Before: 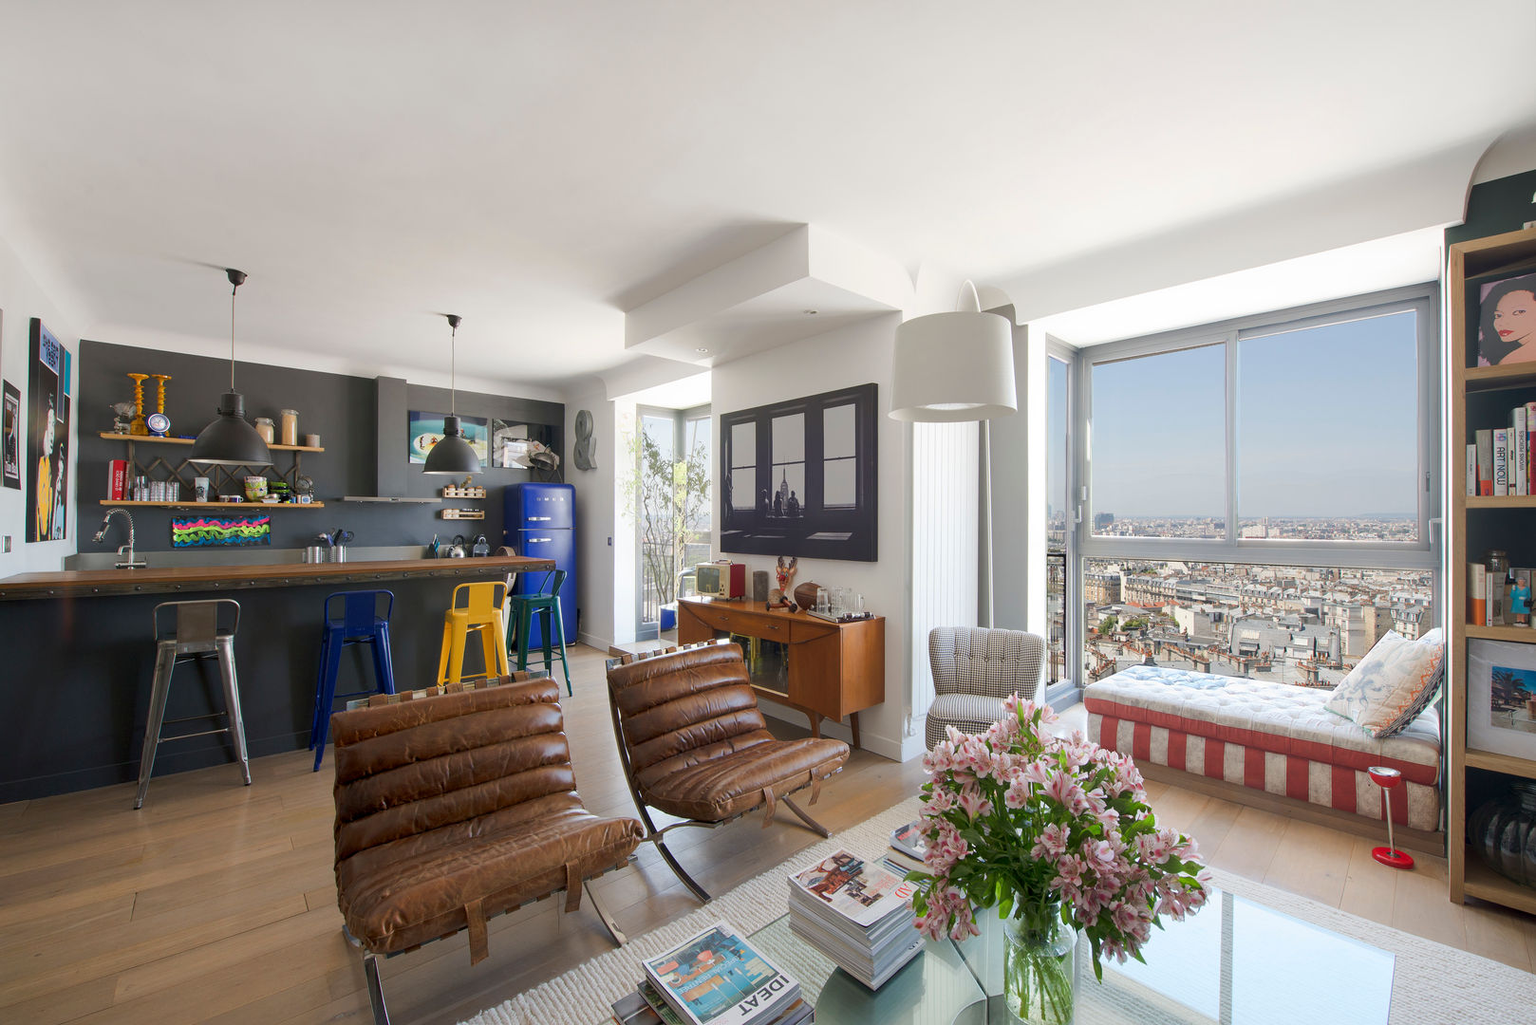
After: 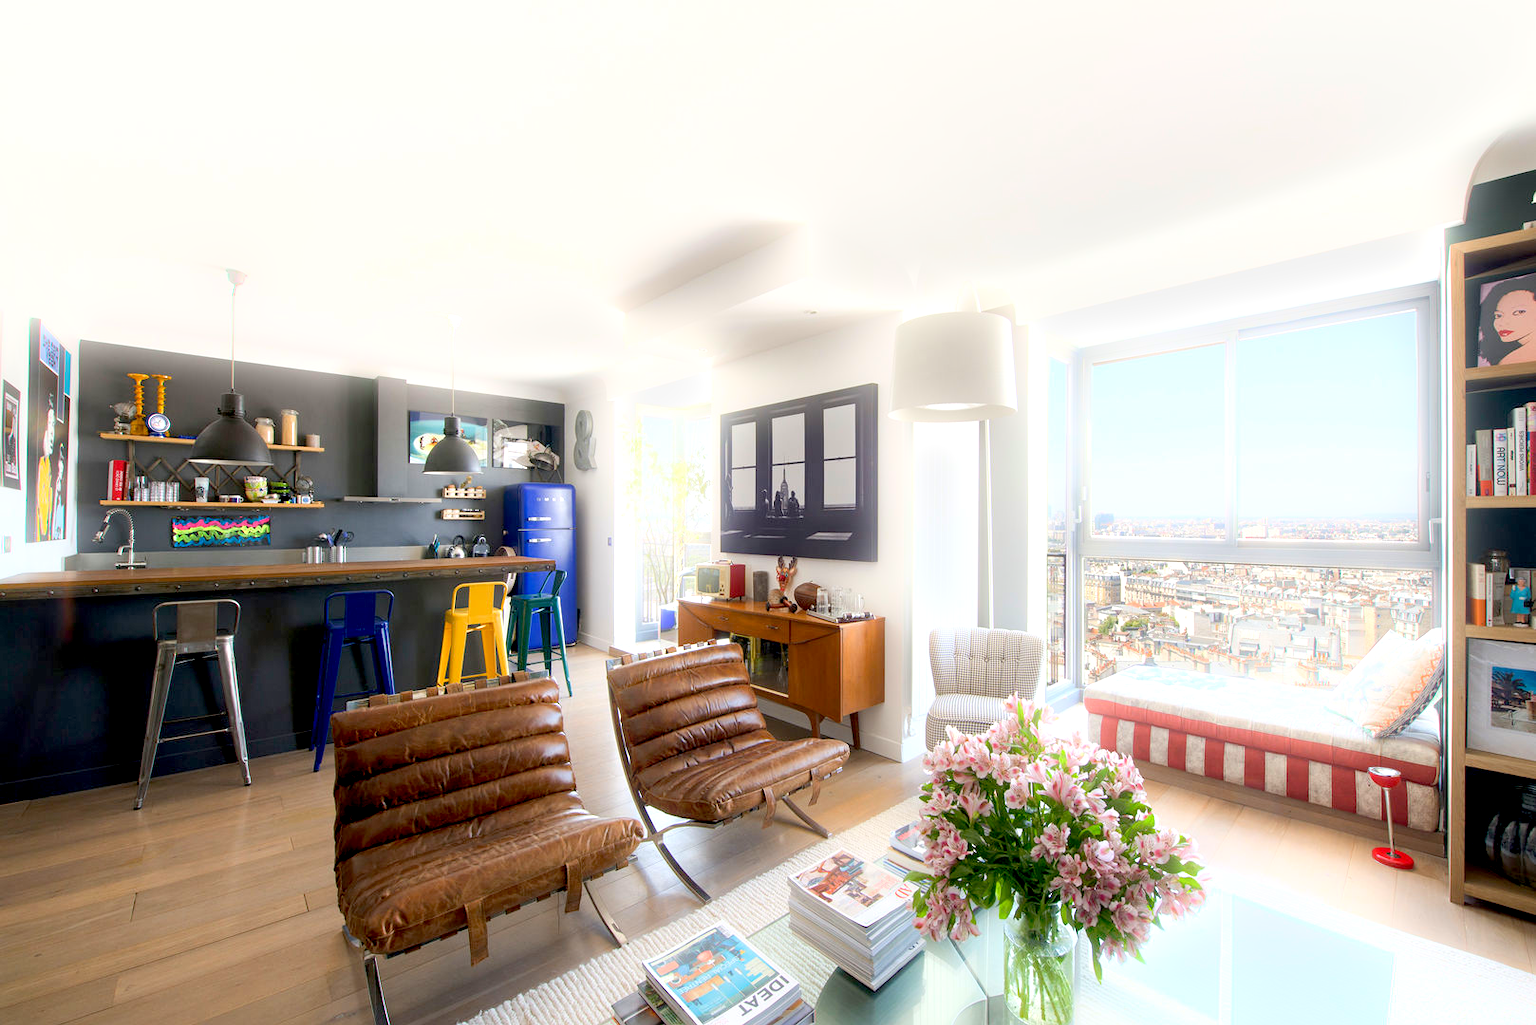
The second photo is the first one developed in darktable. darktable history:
exposure: black level correction 0.012, exposure 0.7 EV, compensate exposure bias true, compensate highlight preservation false
bloom: size 5%, threshold 95%, strength 15%
